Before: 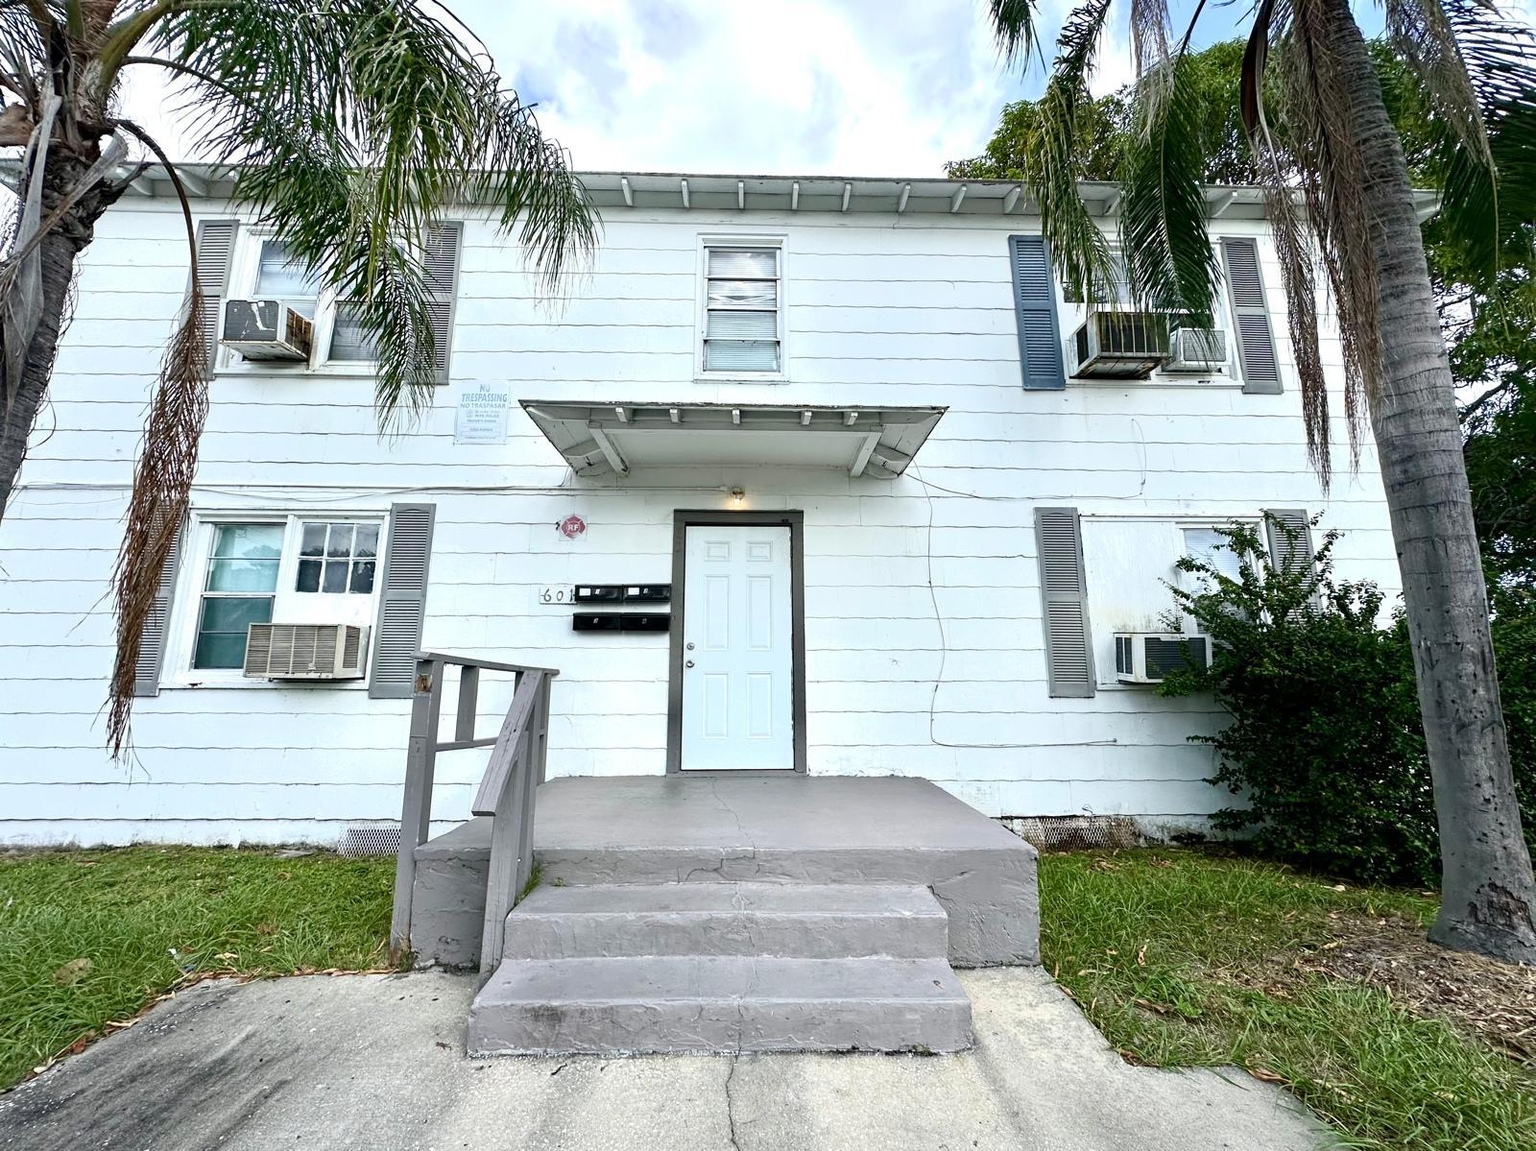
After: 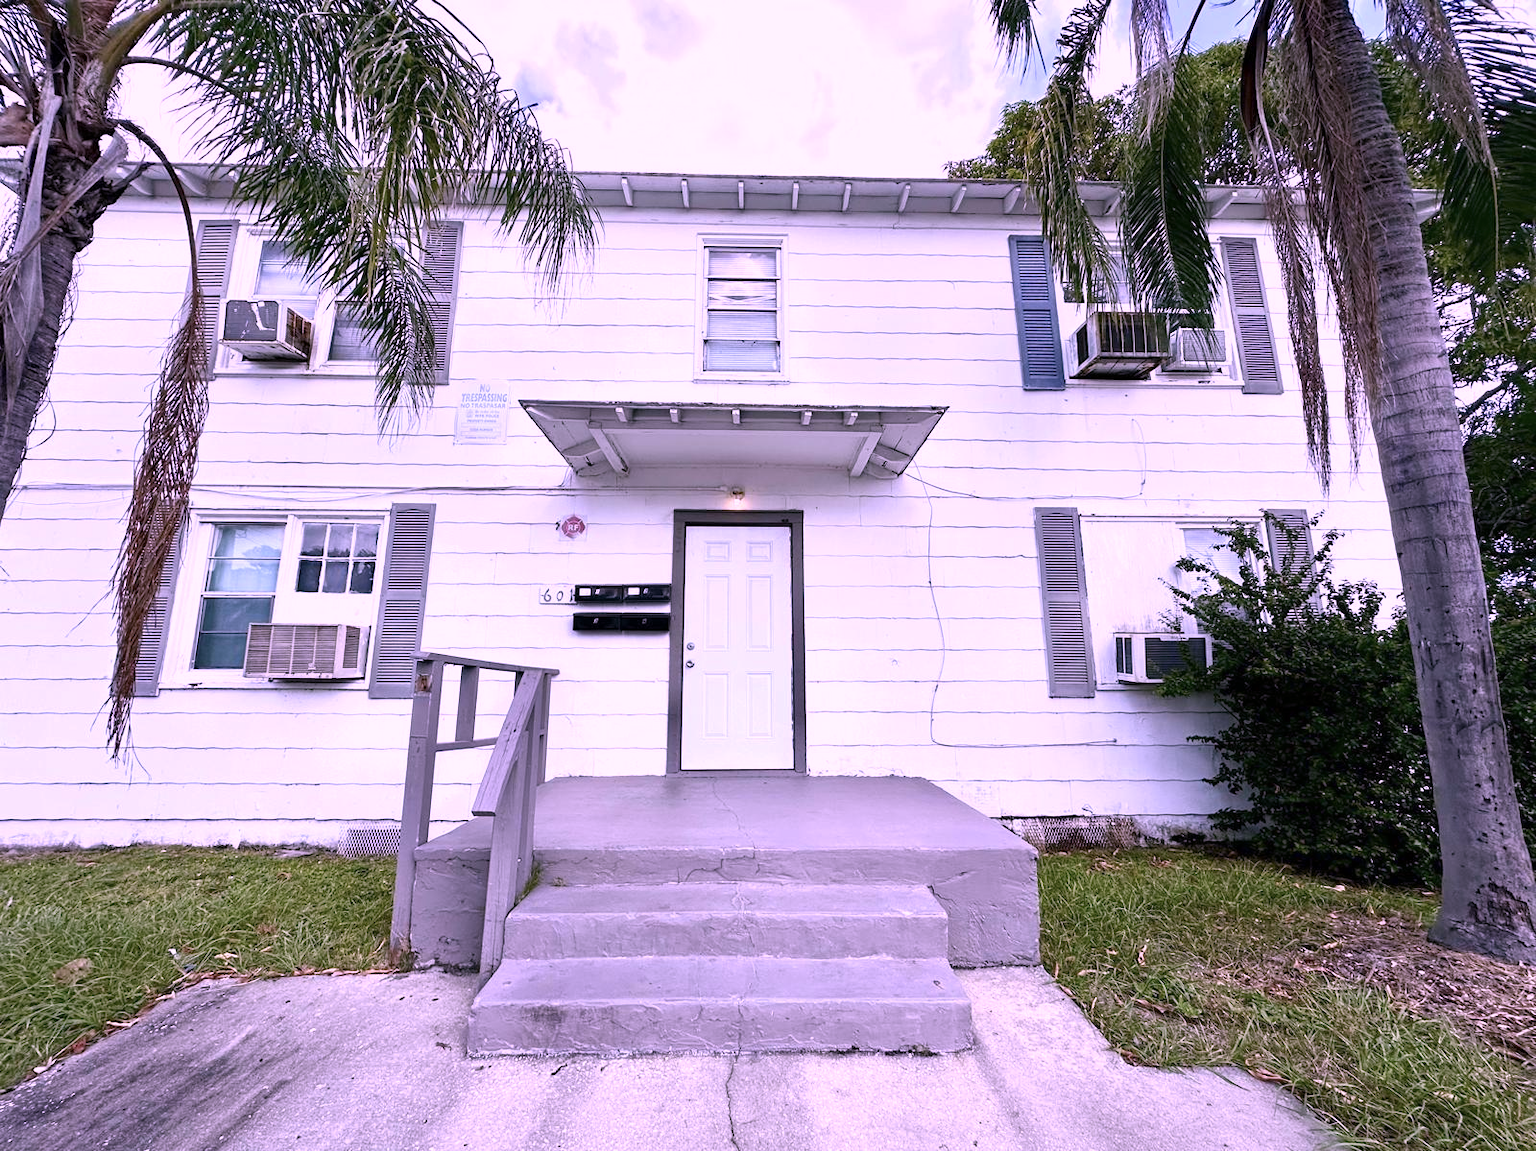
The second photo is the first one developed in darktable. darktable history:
color calibration: output R [1.107, -0.012, -0.003, 0], output B [0, 0, 1.308, 0], illuminant custom, x 0.368, y 0.373, temperature 4347.99 K
